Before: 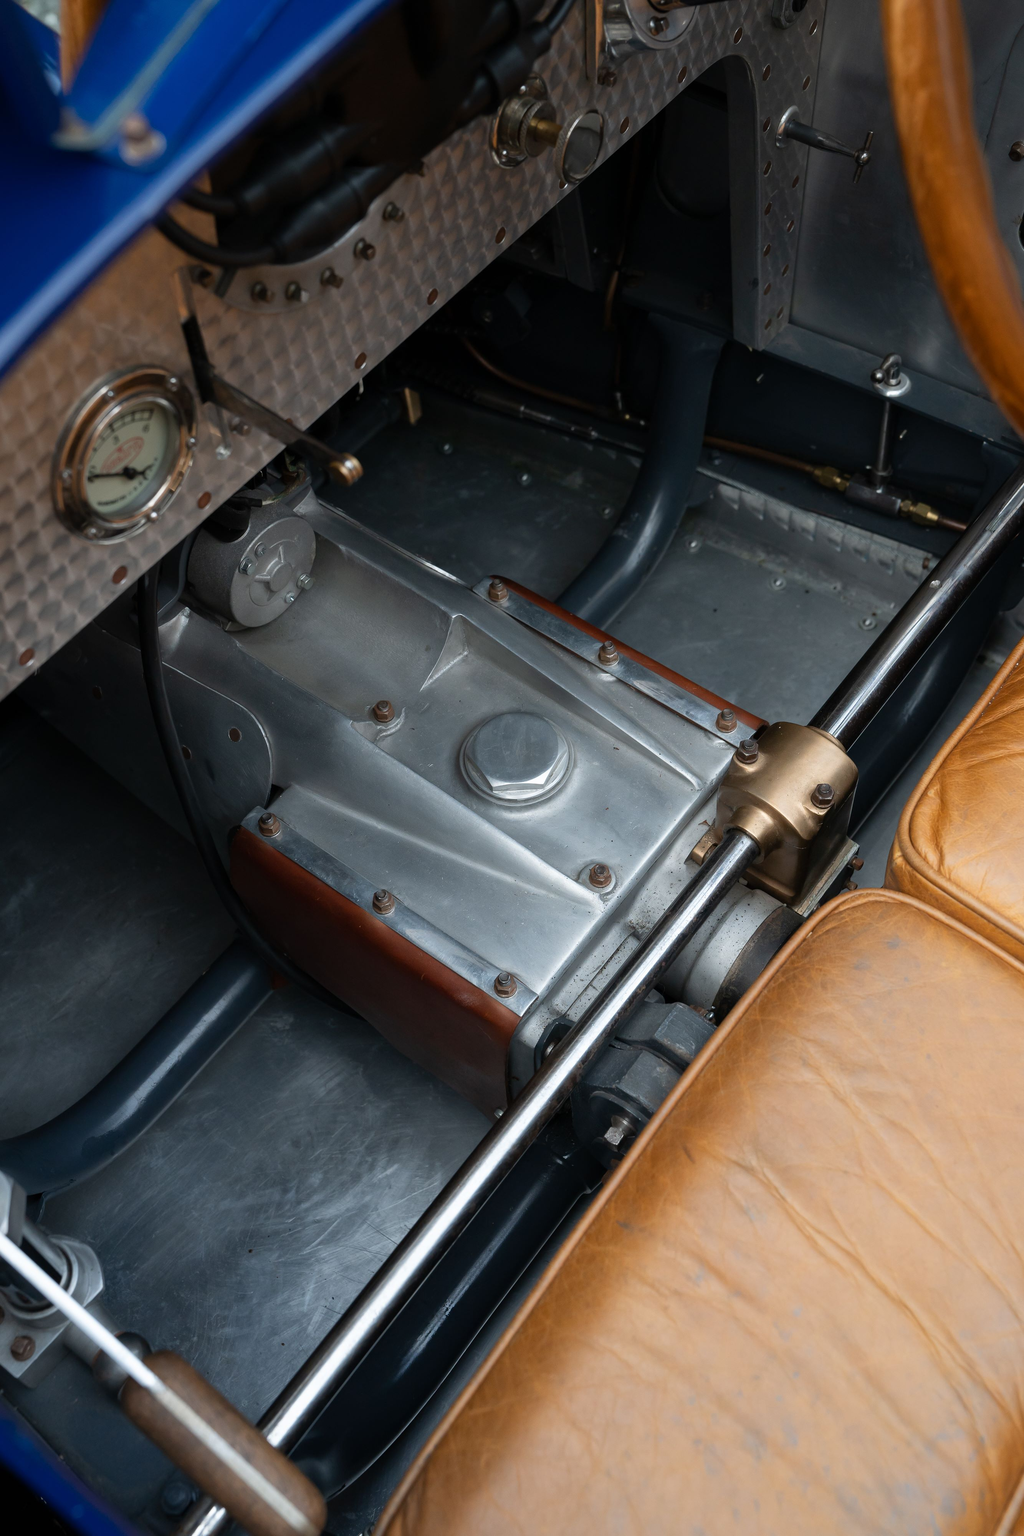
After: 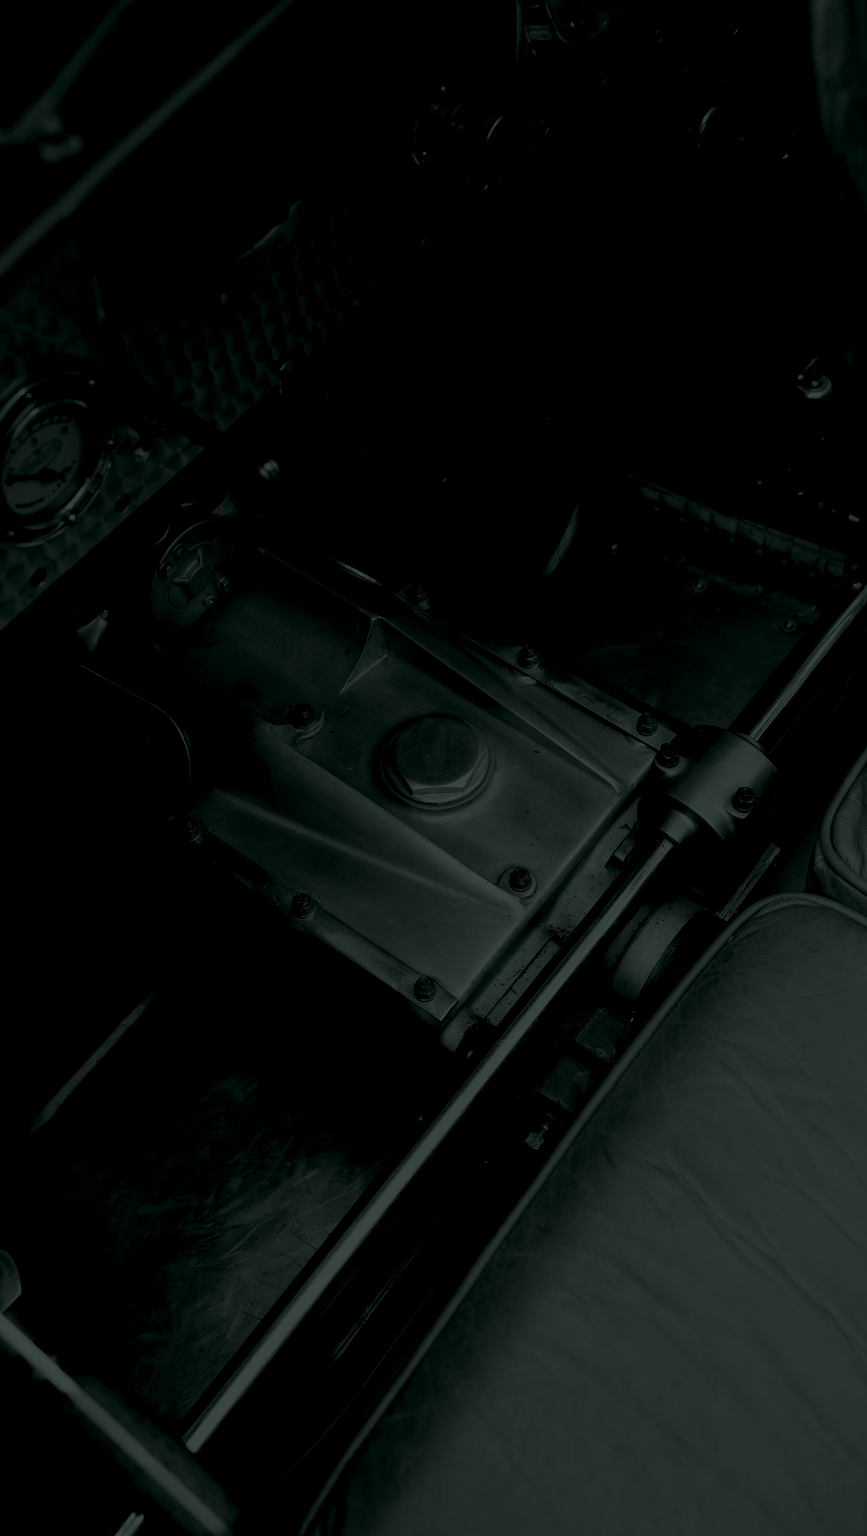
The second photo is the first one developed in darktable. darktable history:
colorize: hue 90°, saturation 19%, lightness 1.59%, version 1
crop: left 8.026%, right 7.374%
filmic rgb: middle gray luminance 29%, black relative exposure -10.3 EV, white relative exposure 5.5 EV, threshold 6 EV, target black luminance 0%, hardness 3.95, latitude 2.04%, contrast 1.132, highlights saturation mix 5%, shadows ↔ highlights balance 15.11%, preserve chrominance no, color science v3 (2019), use custom middle-gray values true, iterations of high-quality reconstruction 0, enable highlight reconstruction true
